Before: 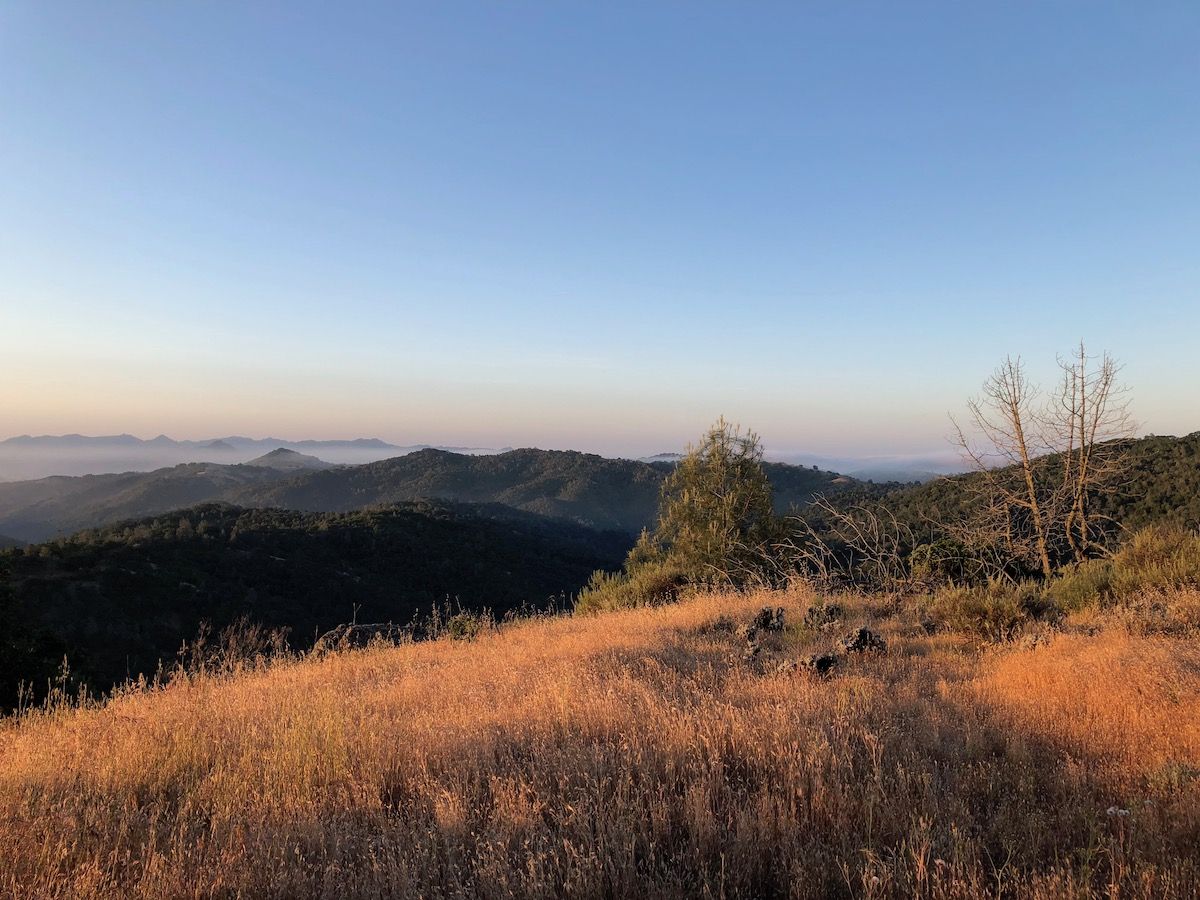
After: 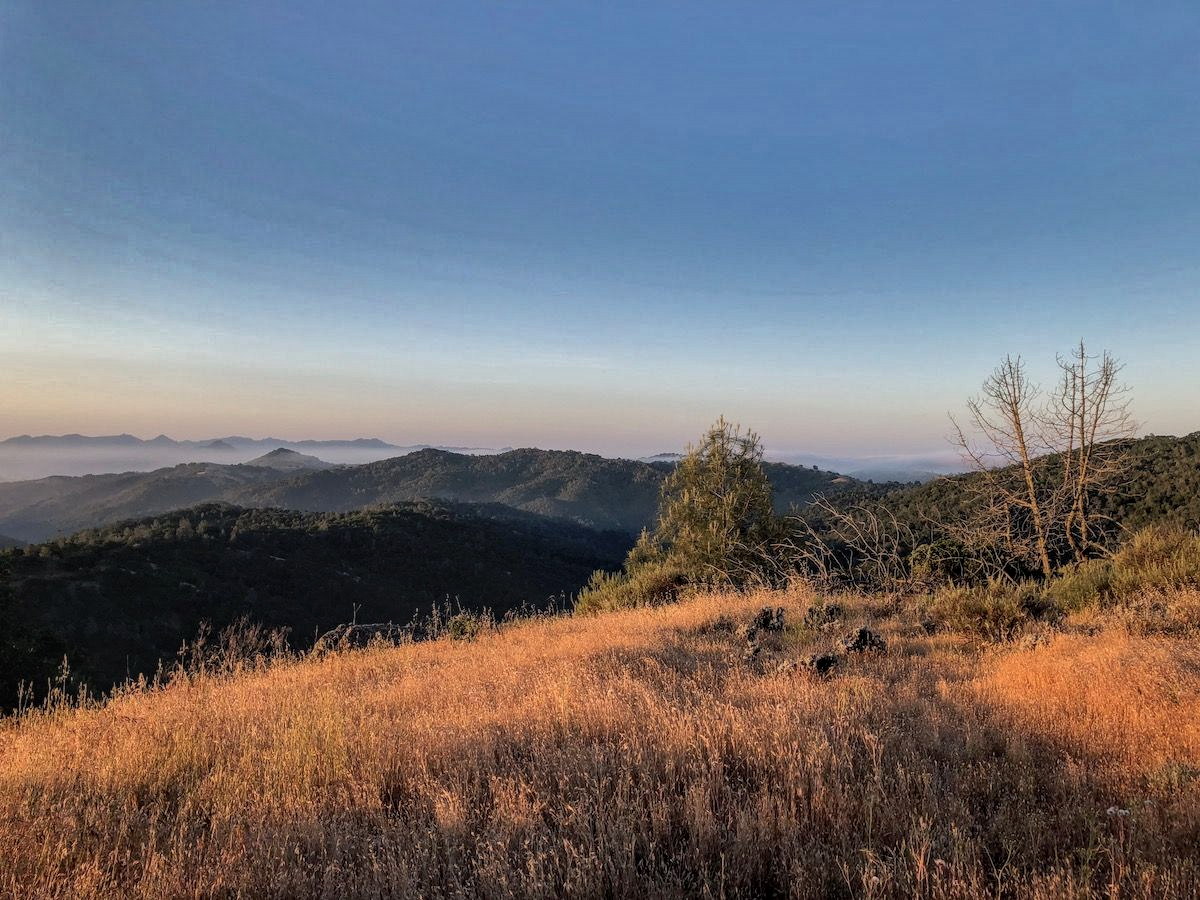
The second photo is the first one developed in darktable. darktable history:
local contrast: highlights 4%, shadows 4%, detail 133%
shadows and highlights: shadows 19.61, highlights -83.96, soften with gaussian
tone equalizer: edges refinement/feathering 500, mask exposure compensation -1.57 EV, preserve details no
